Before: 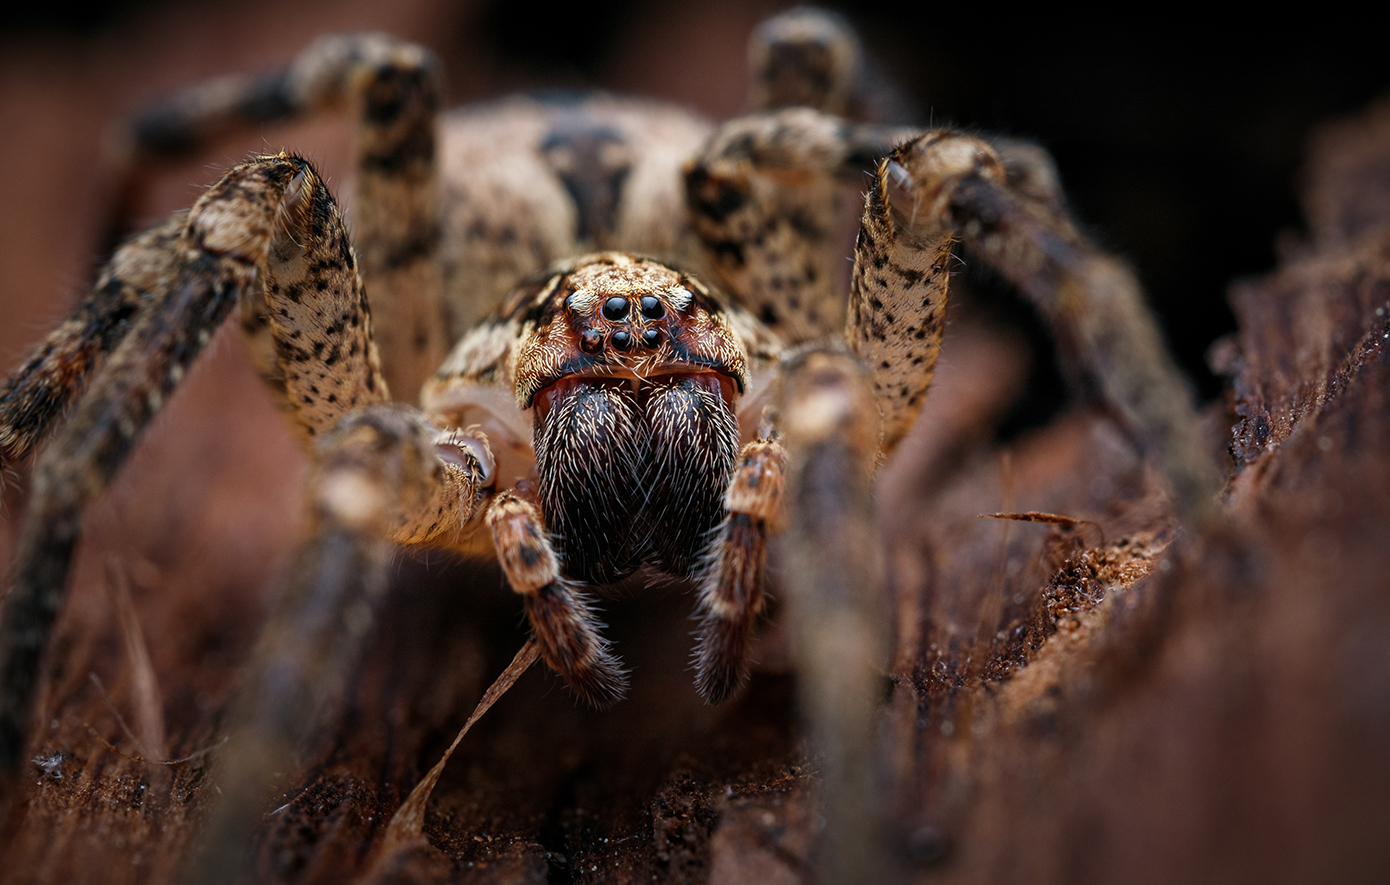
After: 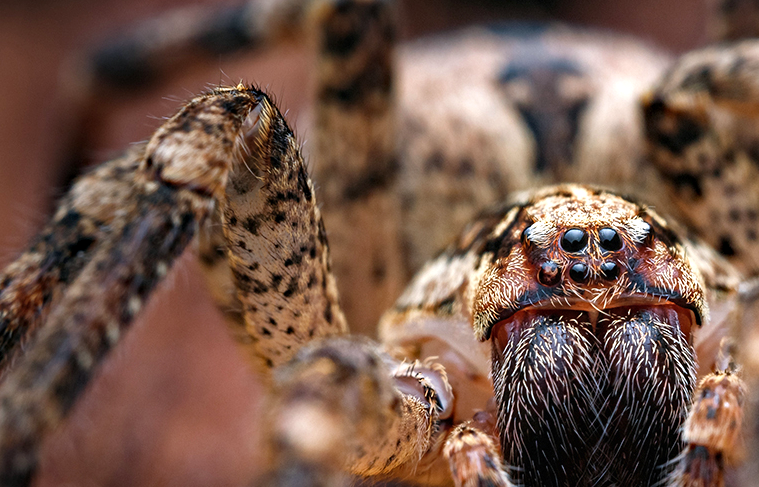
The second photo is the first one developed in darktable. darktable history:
crop and rotate: left 3.066%, top 7.684%, right 42.275%, bottom 37.231%
haze removal: compatibility mode true, adaptive false
exposure: black level correction 0, exposure 0.5 EV, compensate highlight preservation false
color calibration: gray › normalize channels true, illuminant custom, x 0.349, y 0.364, temperature 4930.03 K, gamut compression 0.012
